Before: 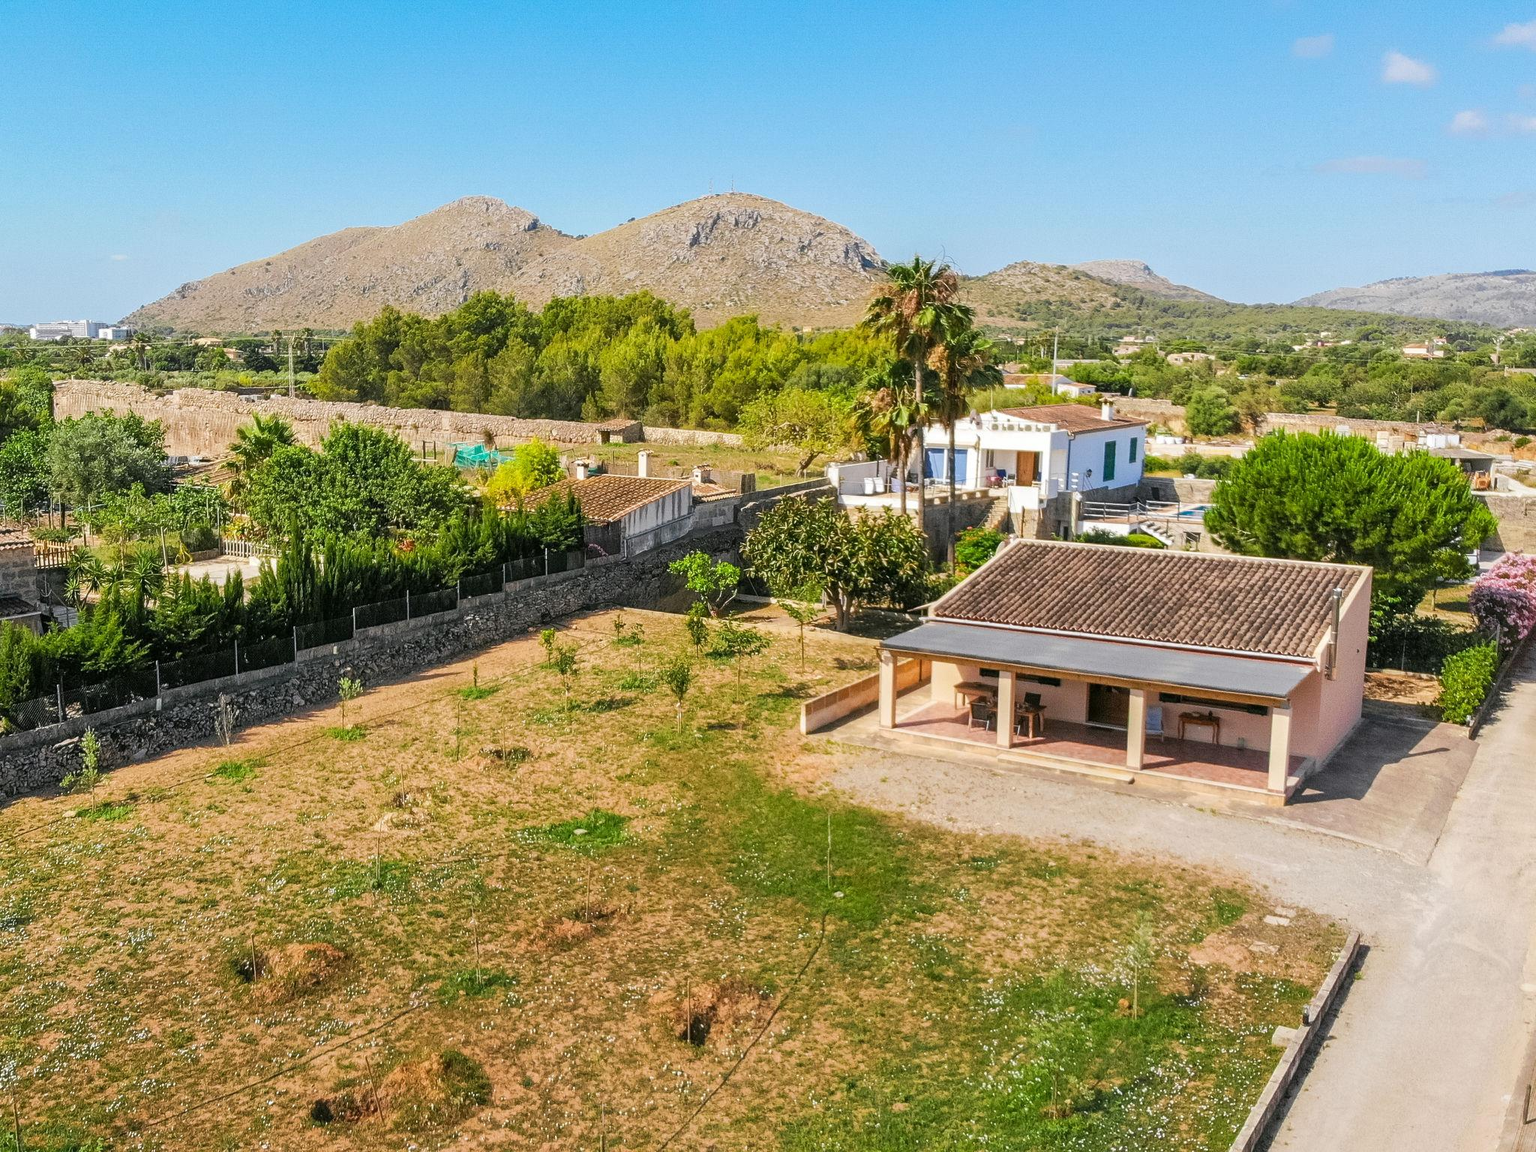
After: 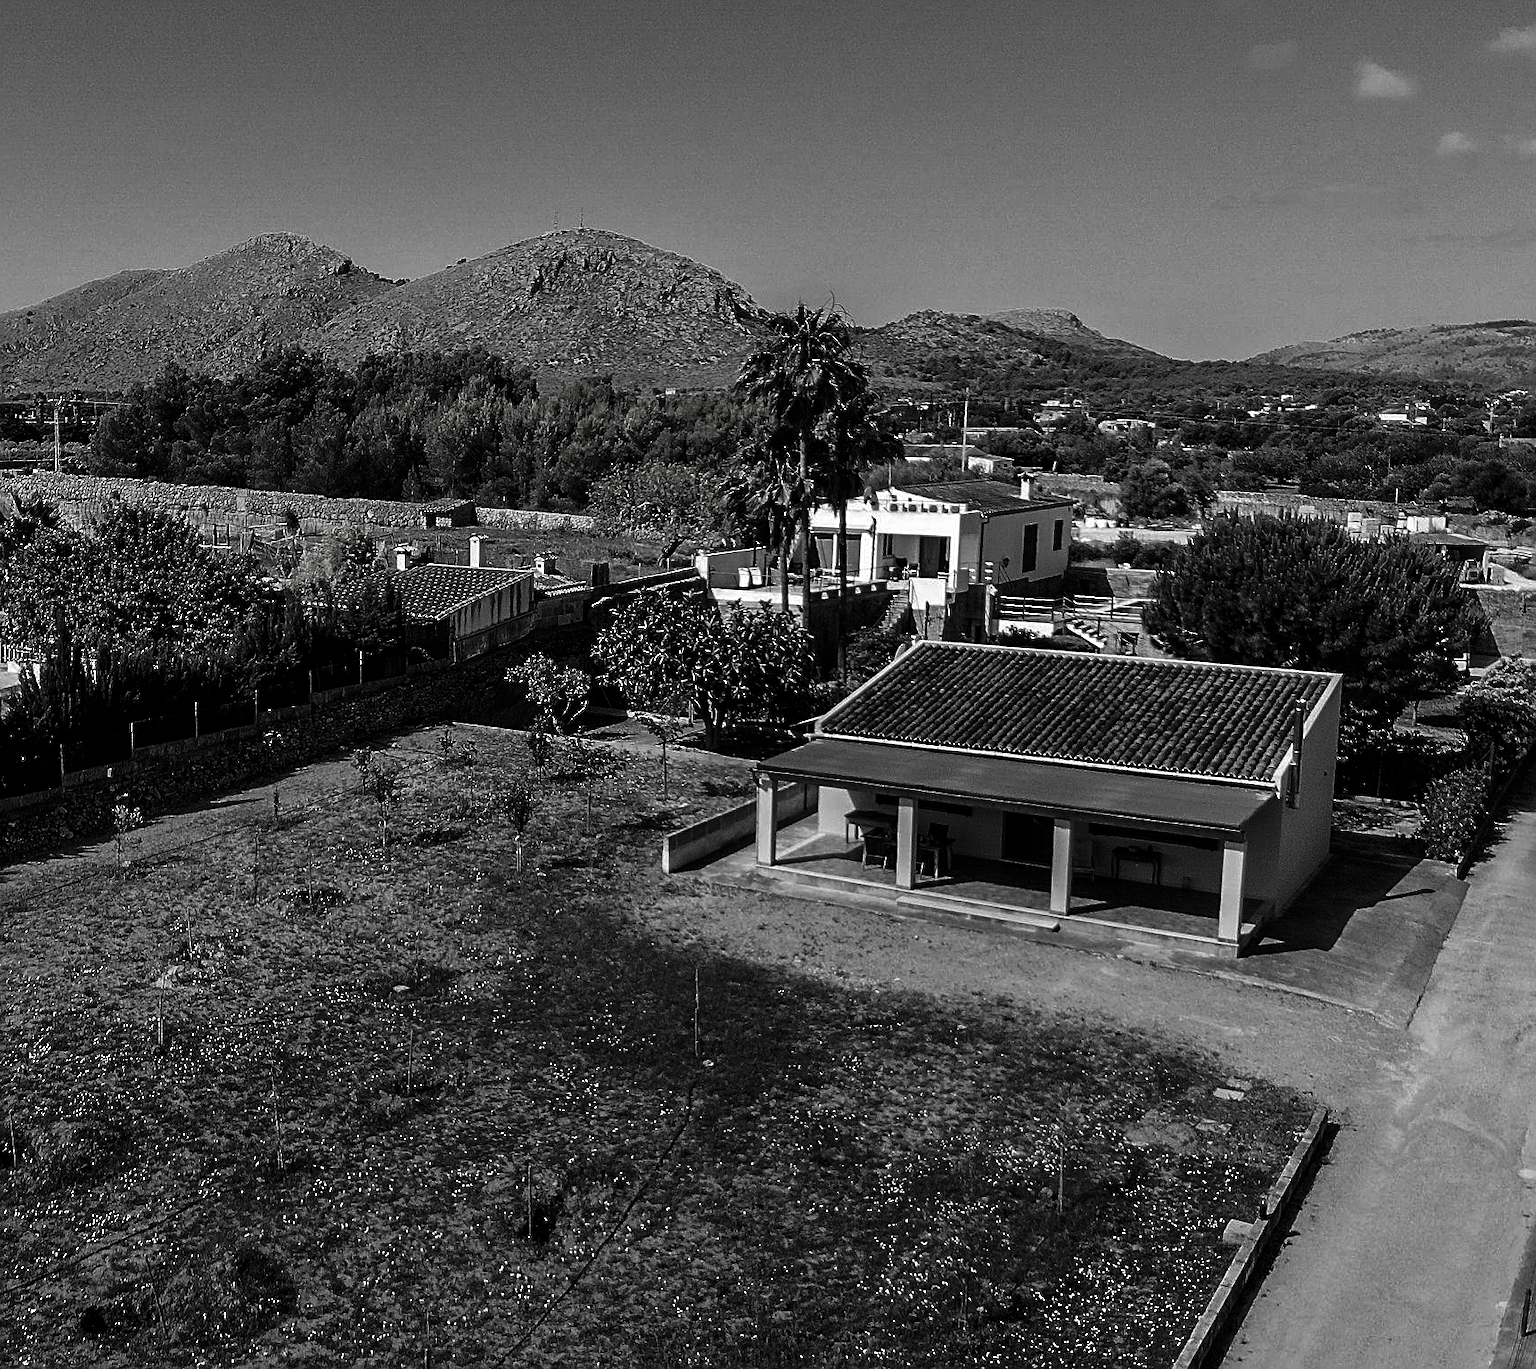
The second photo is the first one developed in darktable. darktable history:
crop: left 15.833%
sharpen: on, module defaults
contrast brightness saturation: contrast 0.015, brightness -0.991, saturation -0.992
